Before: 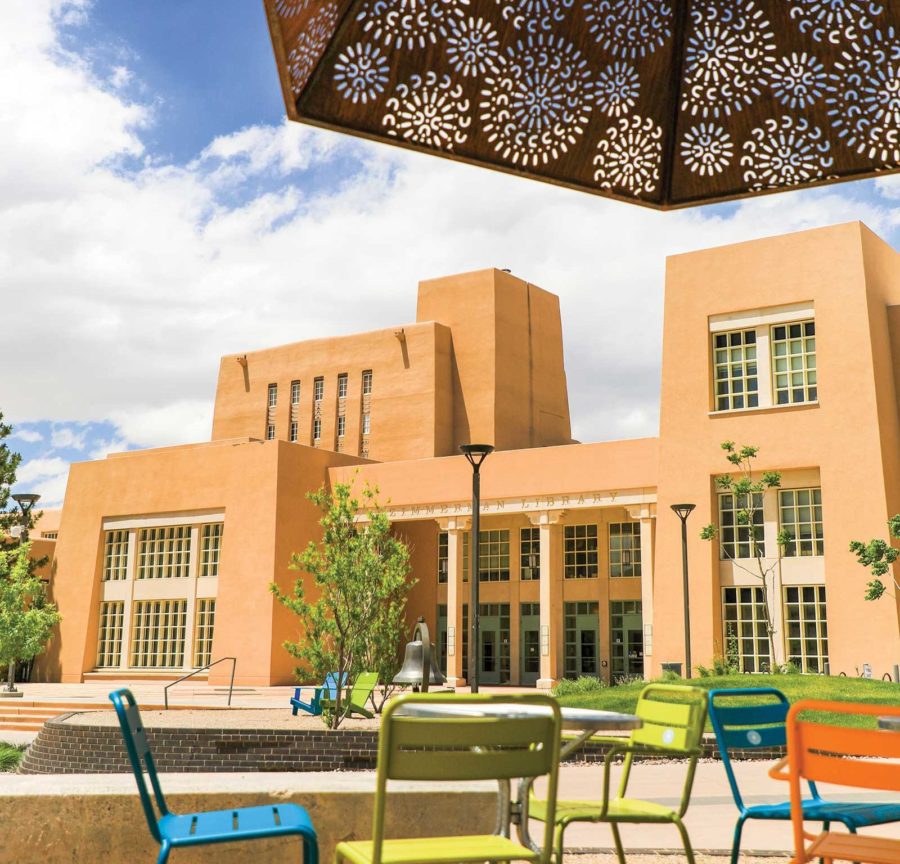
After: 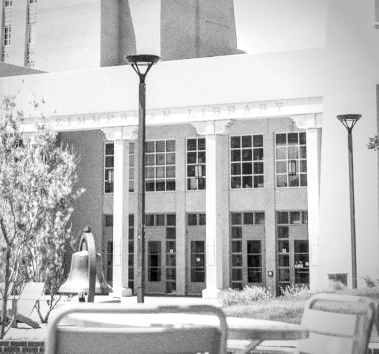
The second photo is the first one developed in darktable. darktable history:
color balance rgb: linear chroma grading › global chroma 9%, perceptual saturation grading › global saturation 36%, perceptual saturation grading › shadows 35%, perceptual brilliance grading › global brilliance 15%, perceptual brilliance grading › shadows -35%, global vibrance 15%
local contrast: on, module defaults
crop: left 37.221%, top 45.169%, right 20.63%, bottom 13.777%
grain: coarseness 3.21 ISO
vignetting: center (-0.15, 0.013)
monochrome: a -6.99, b 35.61, size 1.4
base curve: curves: ch0 [(0, 0) (0.028, 0.03) (0.121, 0.232) (0.46, 0.748) (0.859, 0.968) (1, 1)], preserve colors none
contrast brightness saturation: brightness 0.28
